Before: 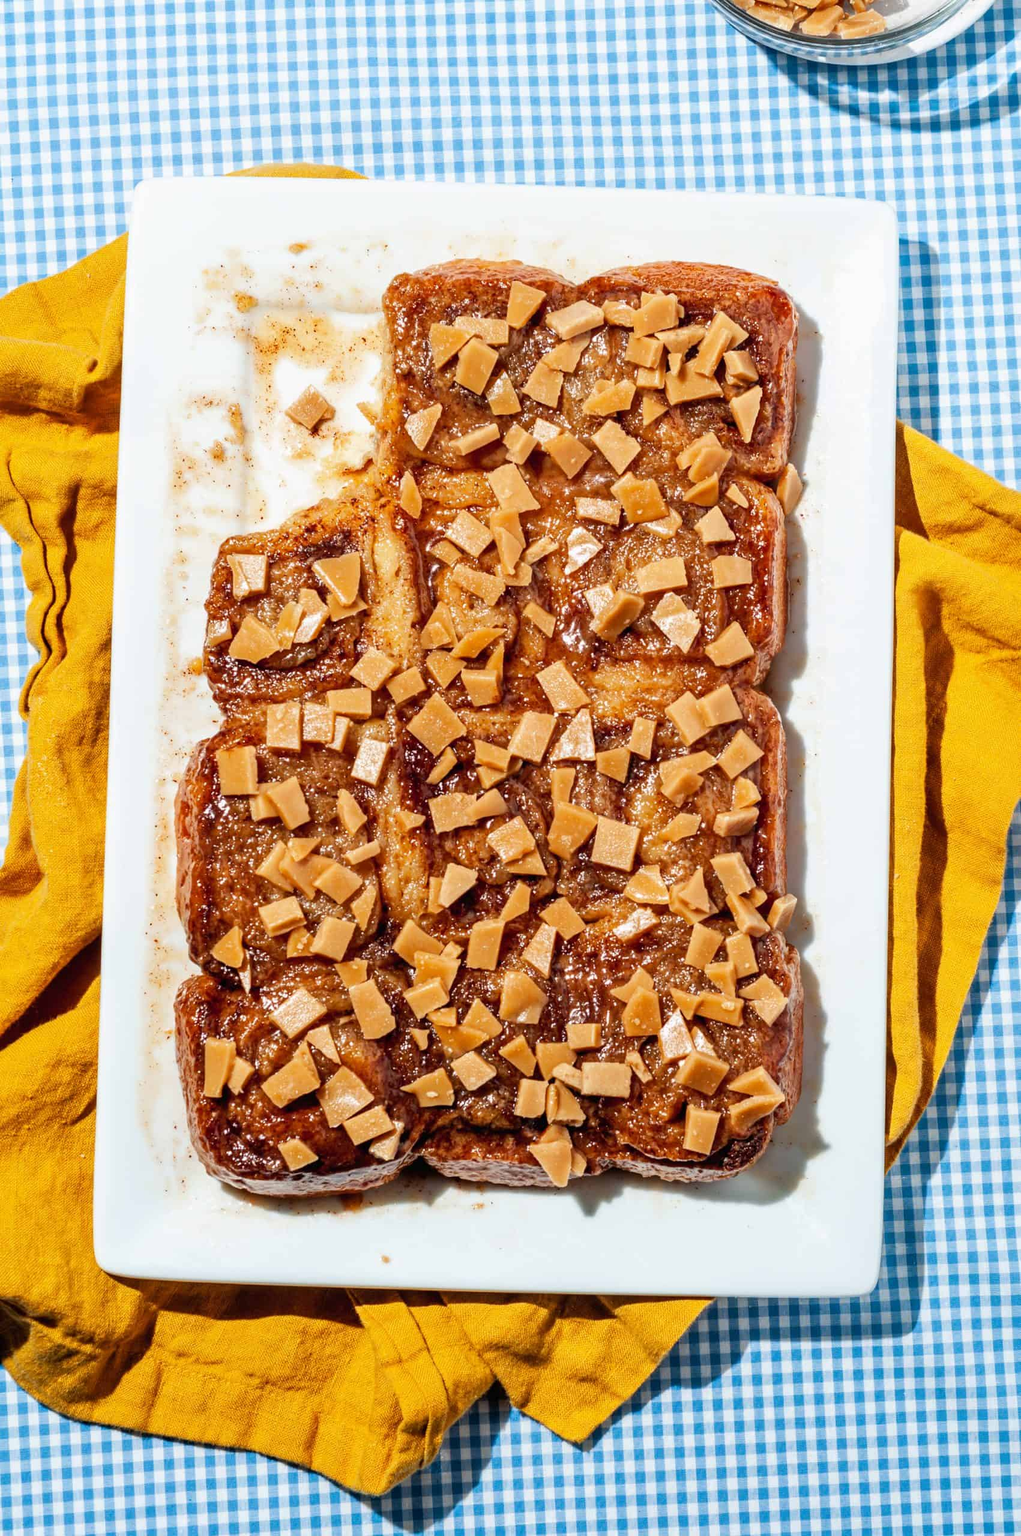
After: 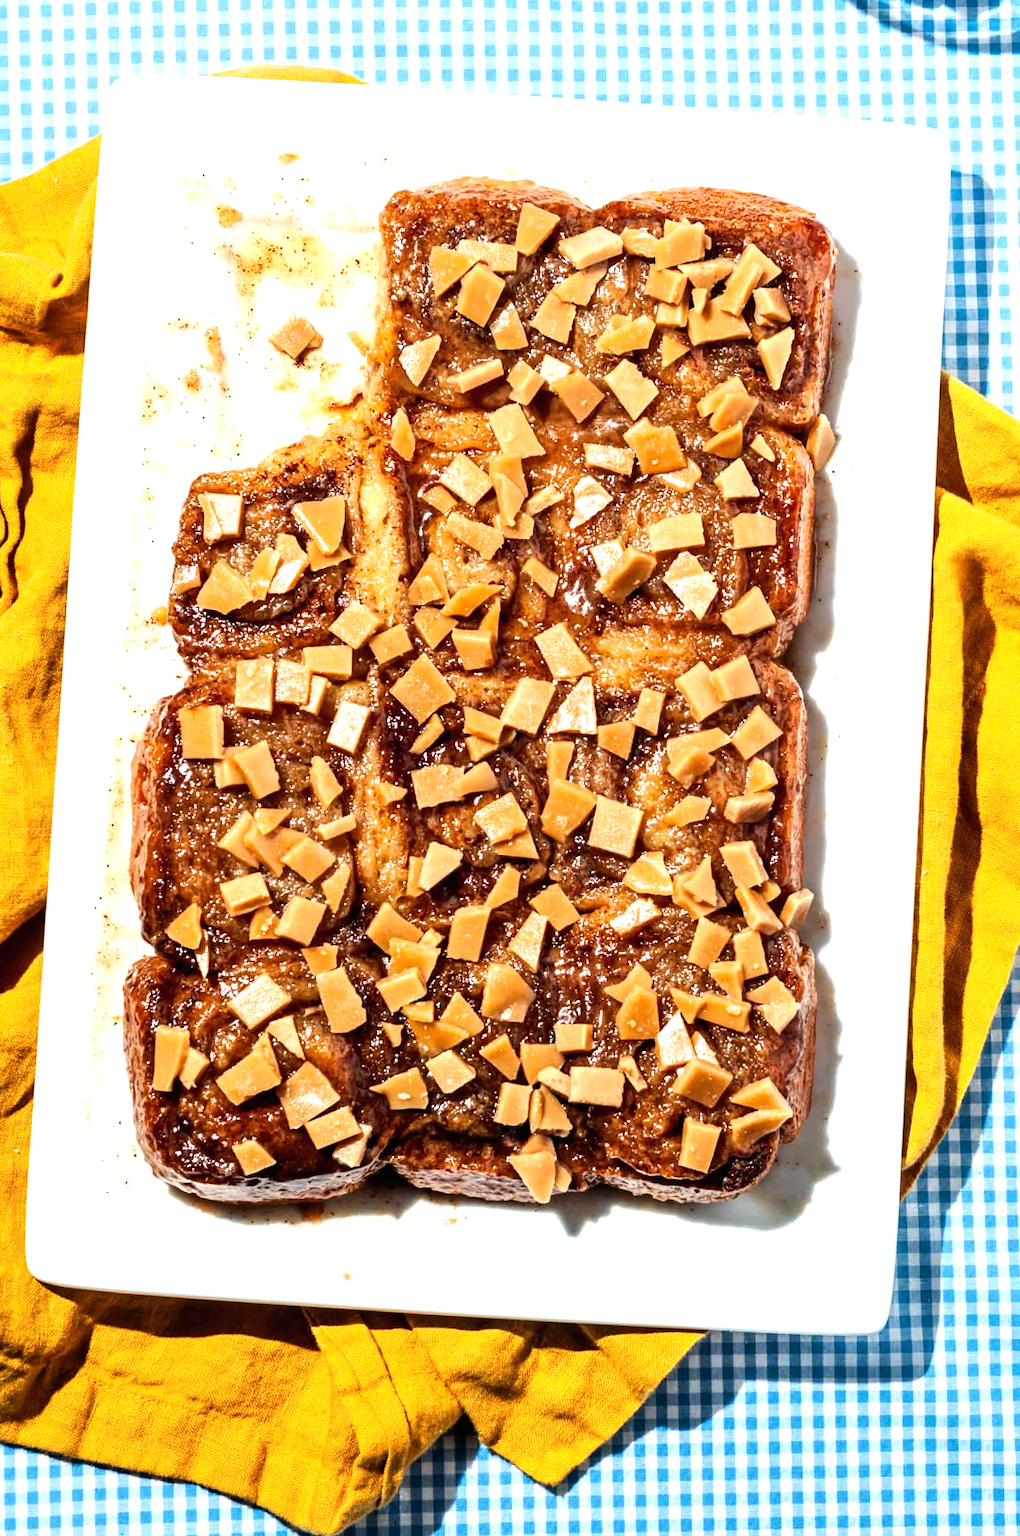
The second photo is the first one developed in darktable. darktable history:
tone equalizer: -8 EV -0.75 EV, -7 EV -0.7 EV, -6 EV -0.6 EV, -5 EV -0.4 EV, -3 EV 0.4 EV, -2 EV 0.6 EV, -1 EV 0.7 EV, +0 EV 0.75 EV, edges refinement/feathering 500, mask exposure compensation -1.57 EV, preserve details no
crop and rotate: angle -1.96°, left 3.097%, top 4.154%, right 1.586%, bottom 0.529%
